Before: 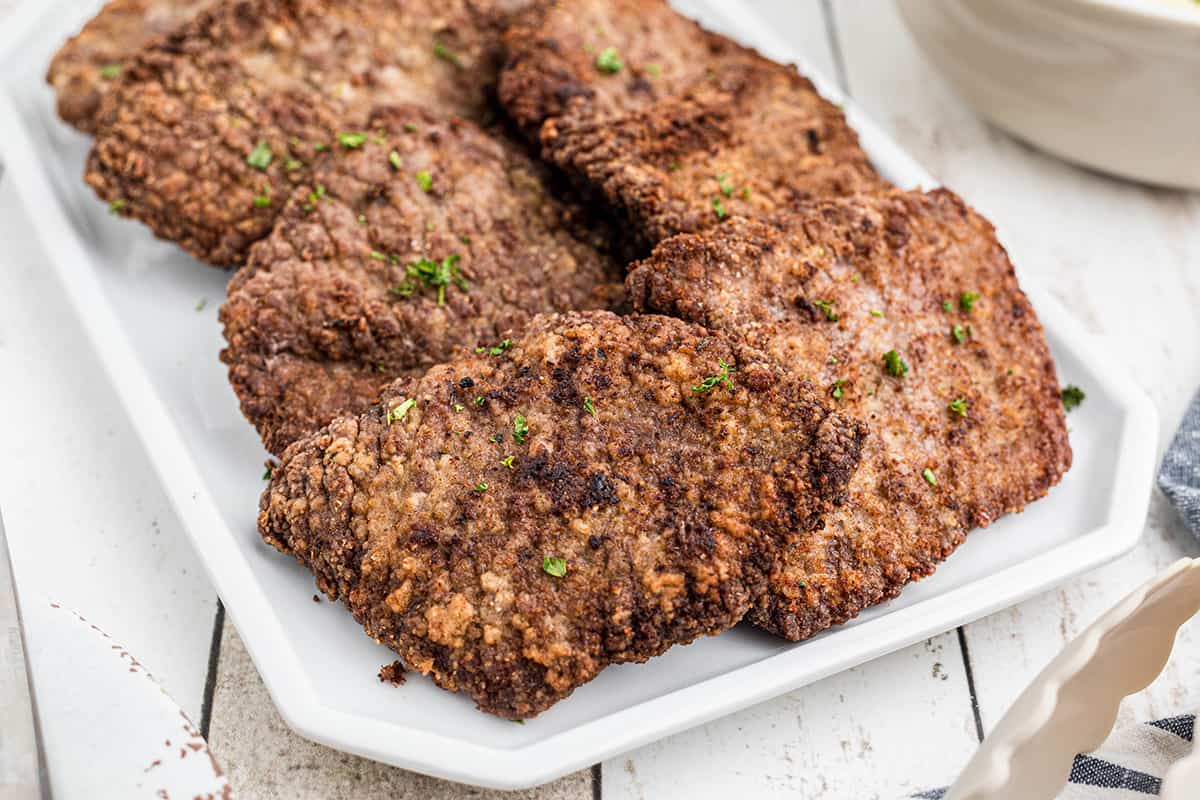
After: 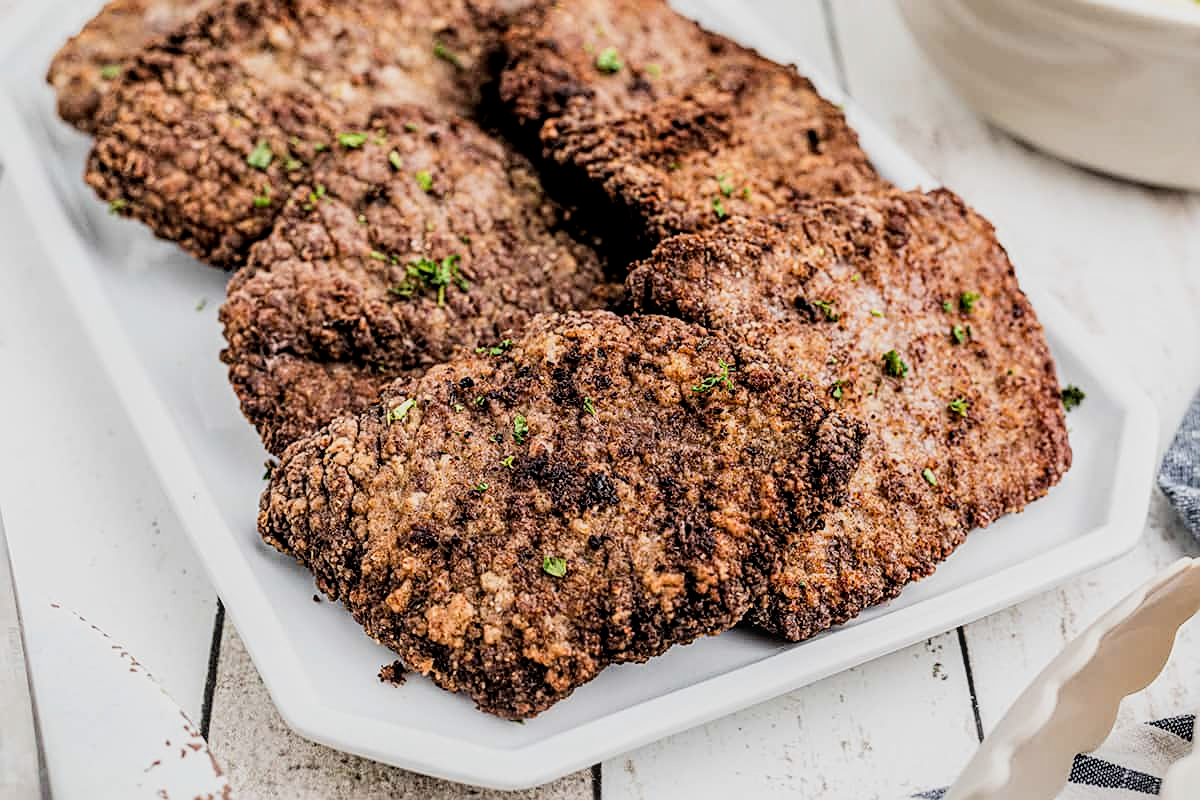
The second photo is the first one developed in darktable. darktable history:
local contrast: on, module defaults
filmic rgb: black relative exposure -5.14 EV, white relative exposure 3.97 EV, threshold 3.04 EV, hardness 2.89, contrast 1.299, highlights saturation mix -28.76%, enable highlight reconstruction true
sharpen: on, module defaults
